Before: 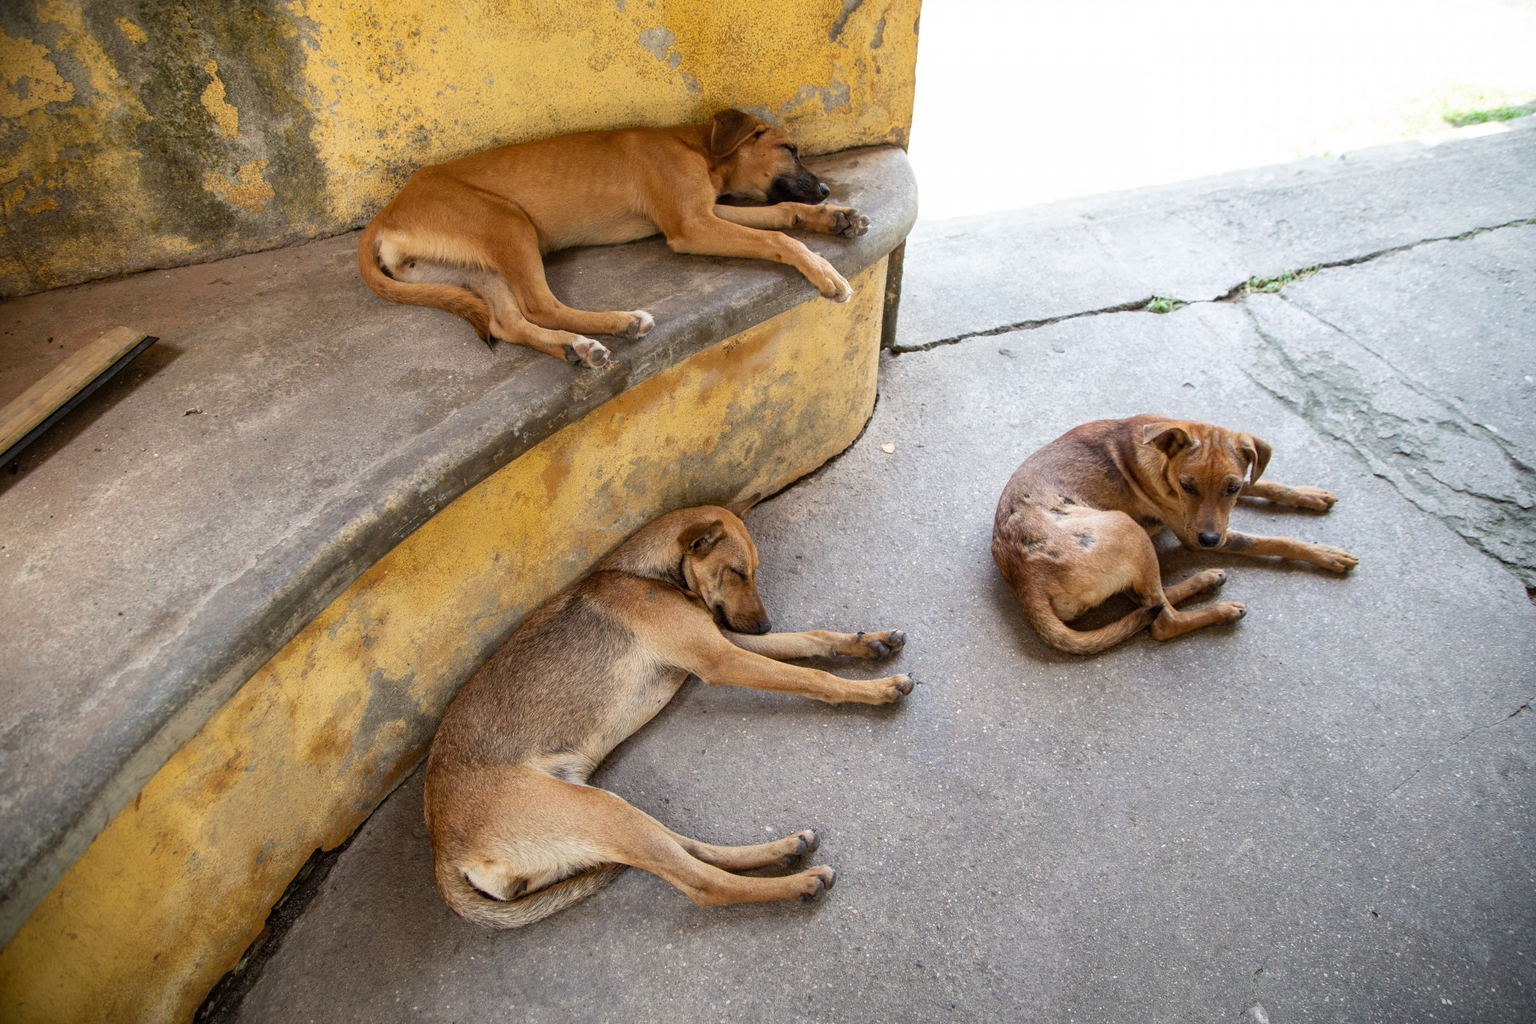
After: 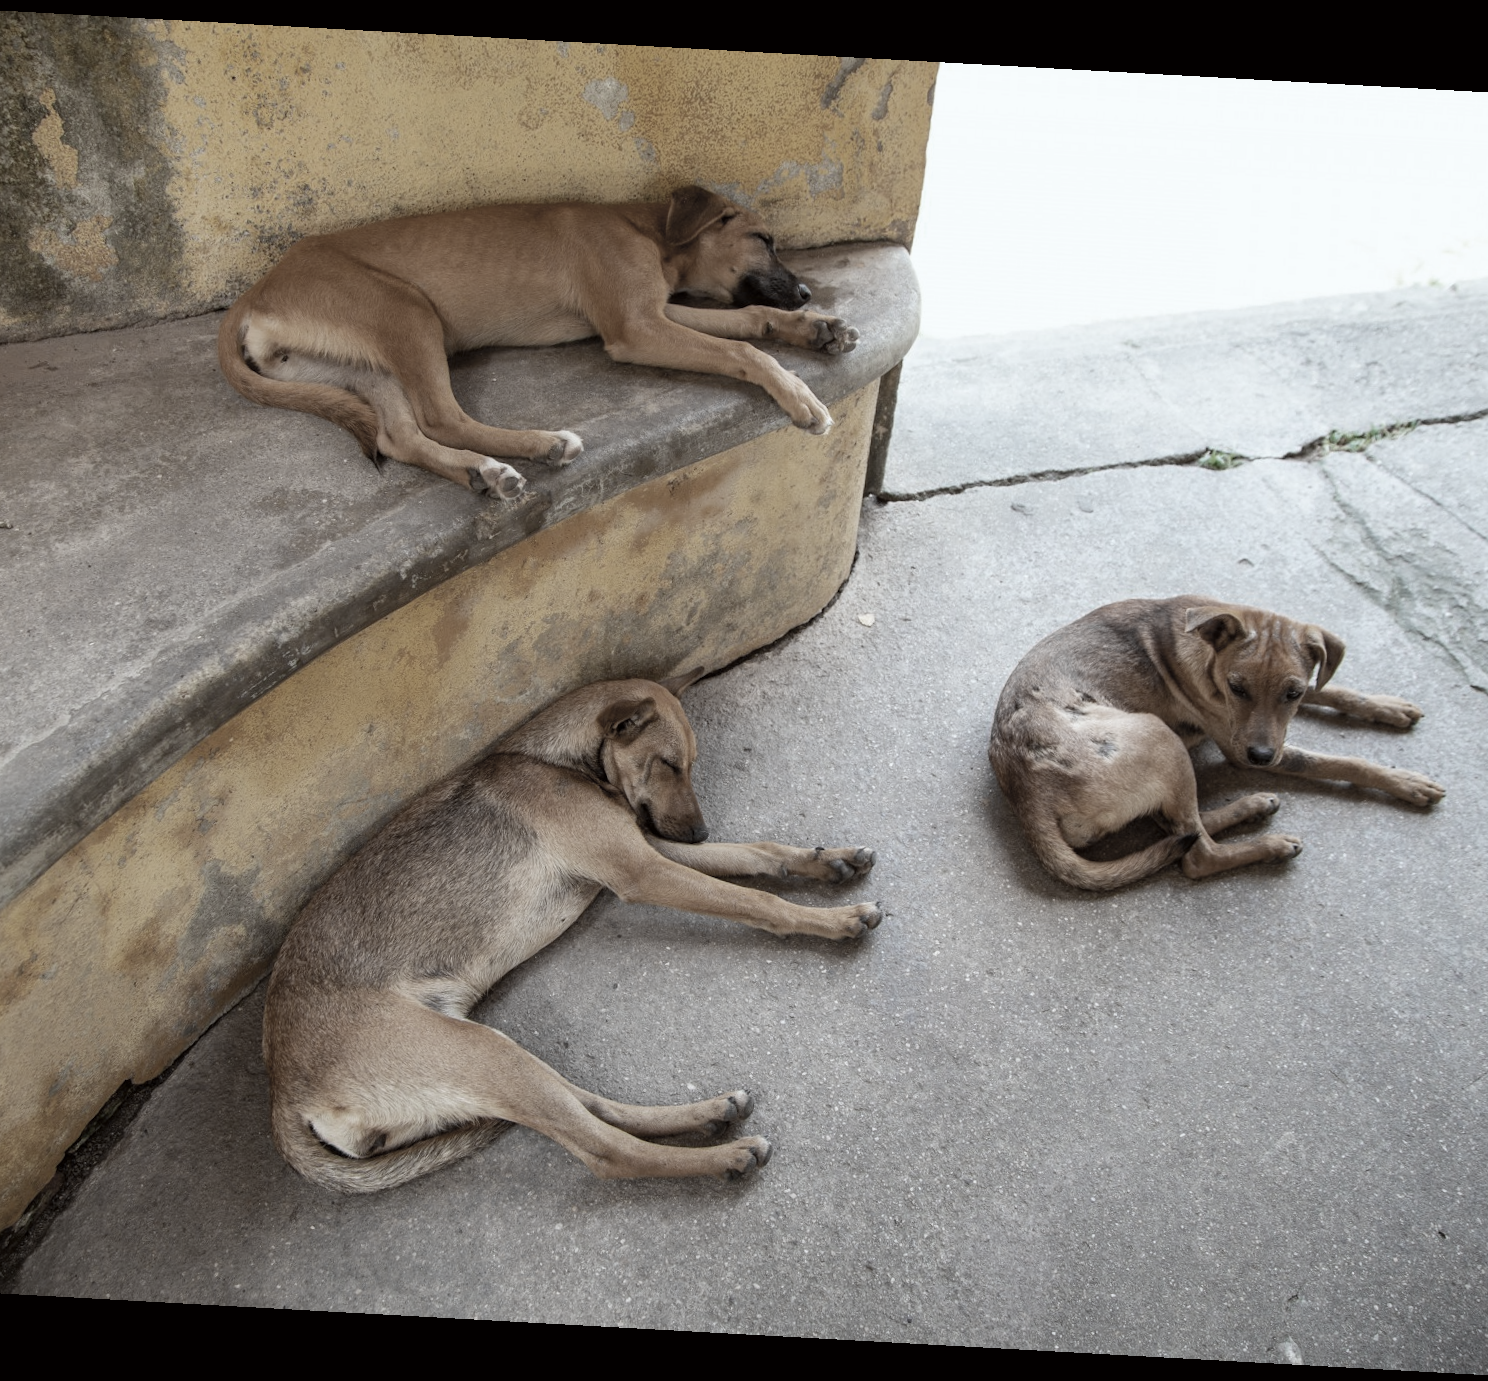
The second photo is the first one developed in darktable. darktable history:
crop and rotate: angle -3.15°, left 14.208%, top 0.045%, right 10.873%, bottom 0.077%
color correction: highlights a* -2.83, highlights b* -2.23, shadows a* 2.4, shadows b* 2.9
color zones: curves: ch0 [(0, 0.487) (0.241, 0.395) (0.434, 0.373) (0.658, 0.412) (0.838, 0.487)]; ch1 [(0, 0) (0.053, 0.053) (0.211, 0.202) (0.579, 0.259) (0.781, 0.241)]
